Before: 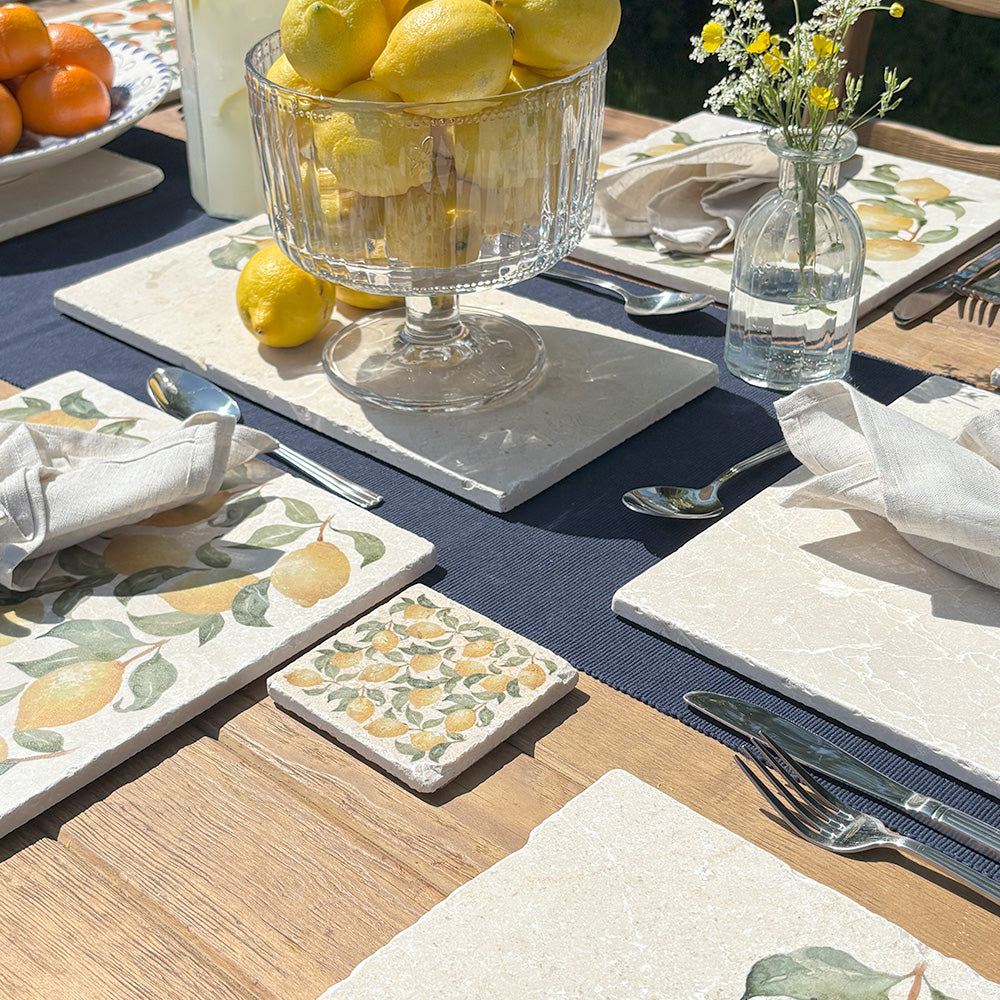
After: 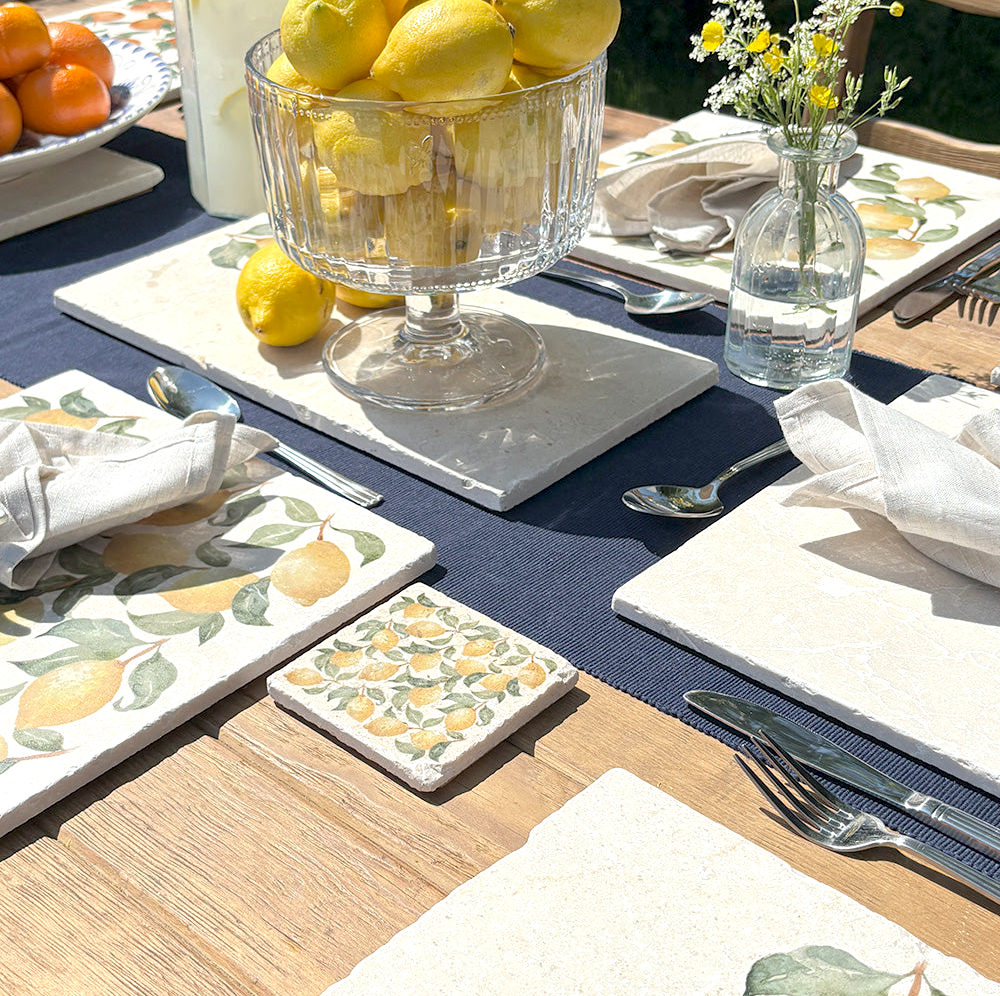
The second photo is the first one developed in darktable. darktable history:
crop: top 0.193%, bottom 0.119%
exposure: black level correction 0.005, exposure 0.288 EV, compensate exposure bias true, compensate highlight preservation false
